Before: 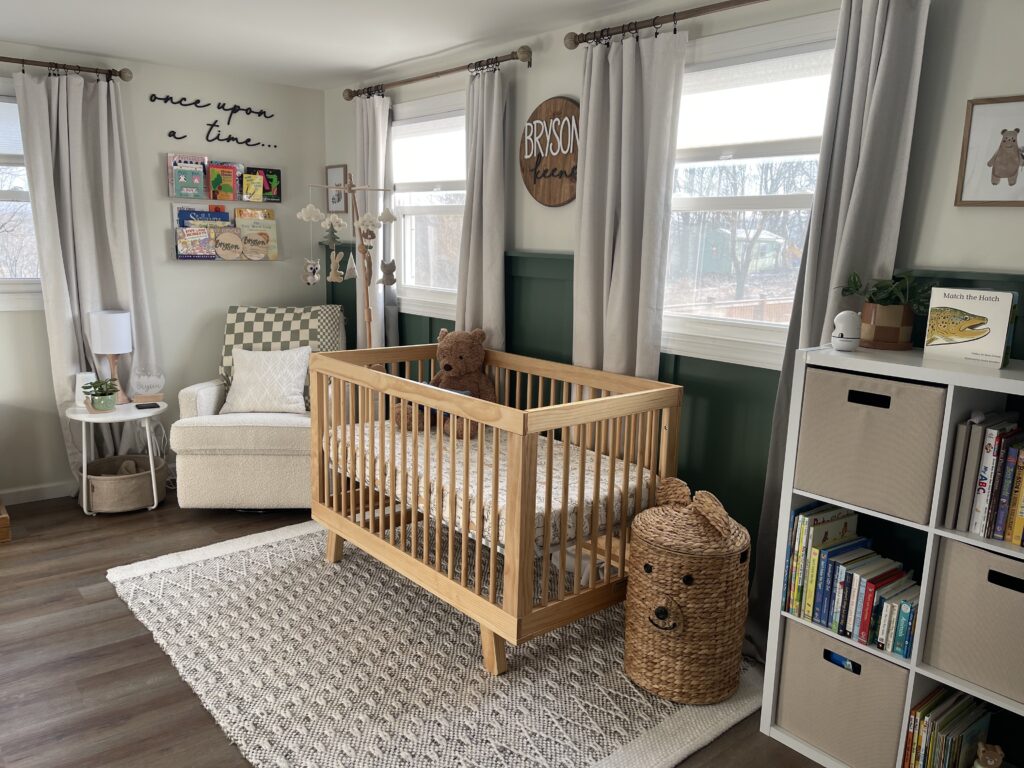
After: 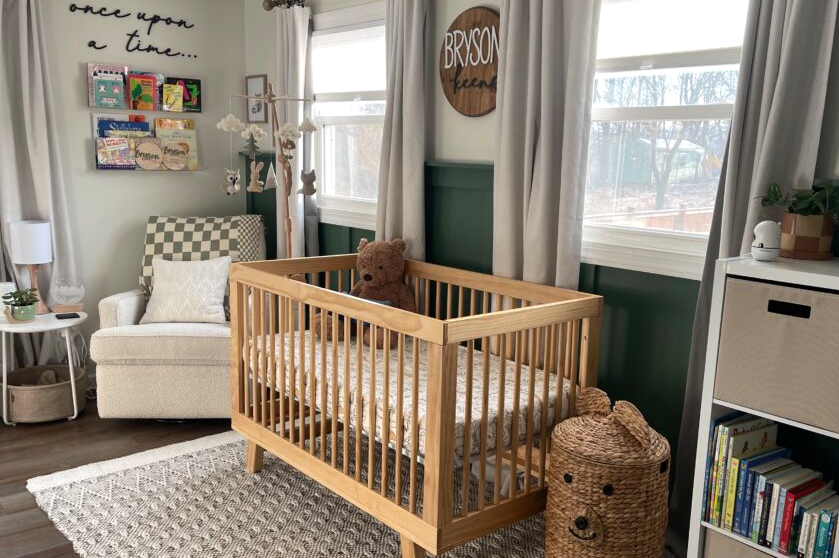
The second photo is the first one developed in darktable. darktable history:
crop: left 7.856%, top 11.836%, right 10.12%, bottom 15.387%
base curve: preserve colors none
color balance rgb: shadows lift › luminance -10%, highlights gain › luminance 10%, saturation formula JzAzBz (2021)
